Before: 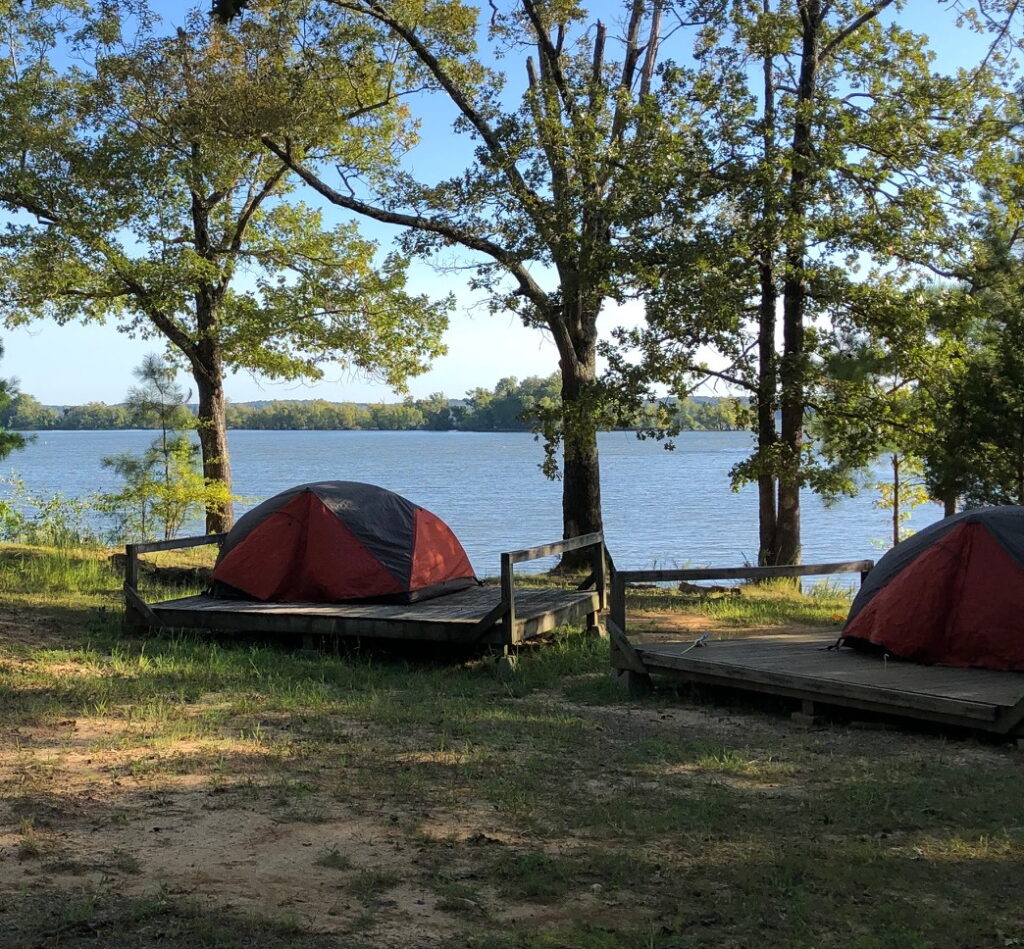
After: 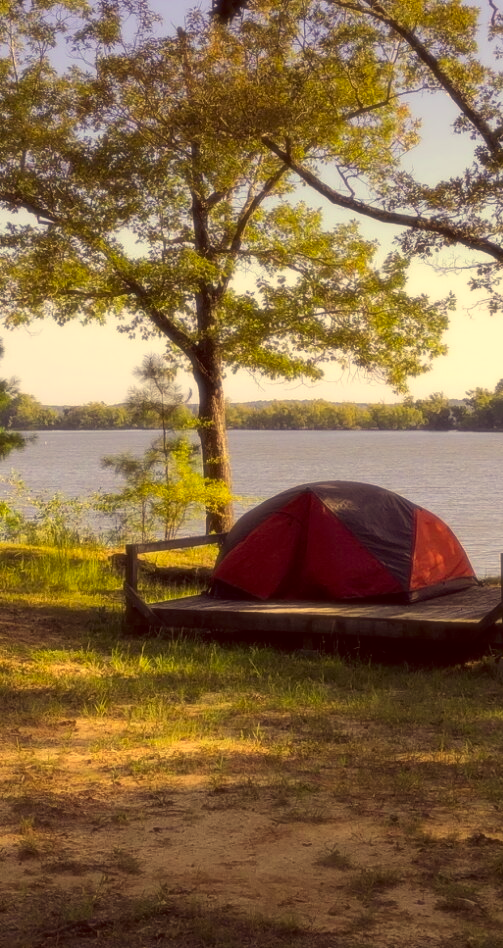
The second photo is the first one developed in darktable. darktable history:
crop and rotate: left 0%, top 0%, right 50.845%
color correction: highlights a* 10.12, highlights b* 39.04, shadows a* 14.62, shadows b* 3.37
soften: size 19.52%, mix 20.32%
